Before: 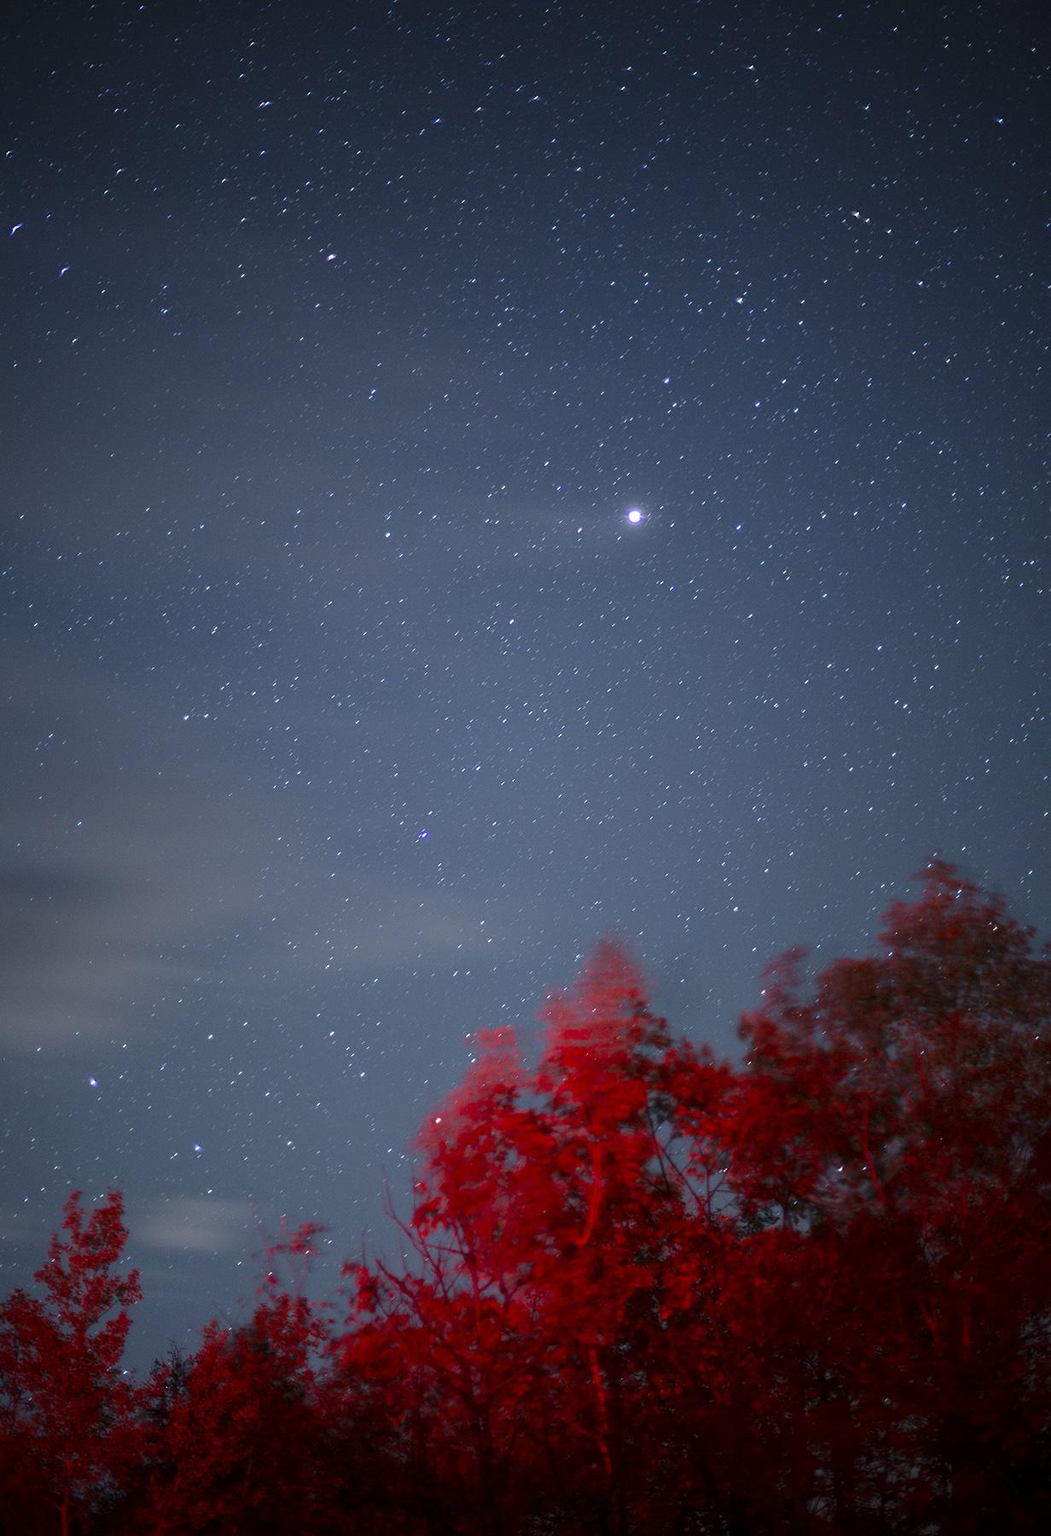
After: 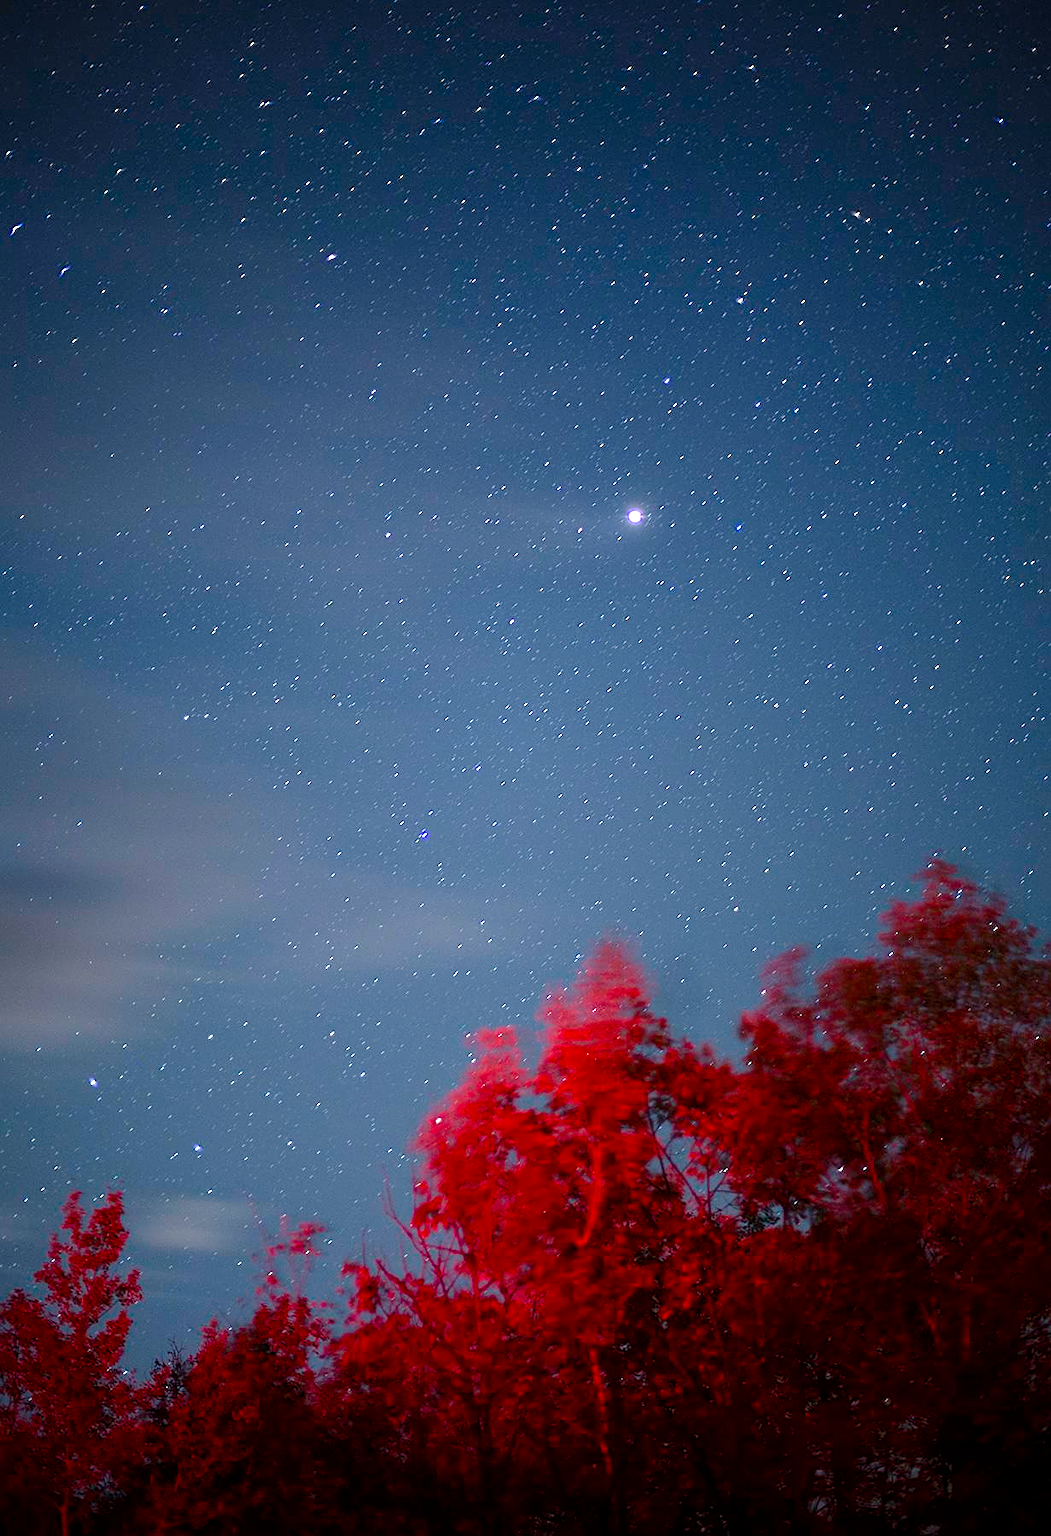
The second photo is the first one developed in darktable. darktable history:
sharpen: on, module defaults
color balance rgb: perceptual saturation grading › global saturation 20%, perceptual saturation grading › highlights -50%, perceptual saturation grading › shadows 30%, perceptual brilliance grading › global brilliance 10%, perceptual brilliance grading › shadows 15%
